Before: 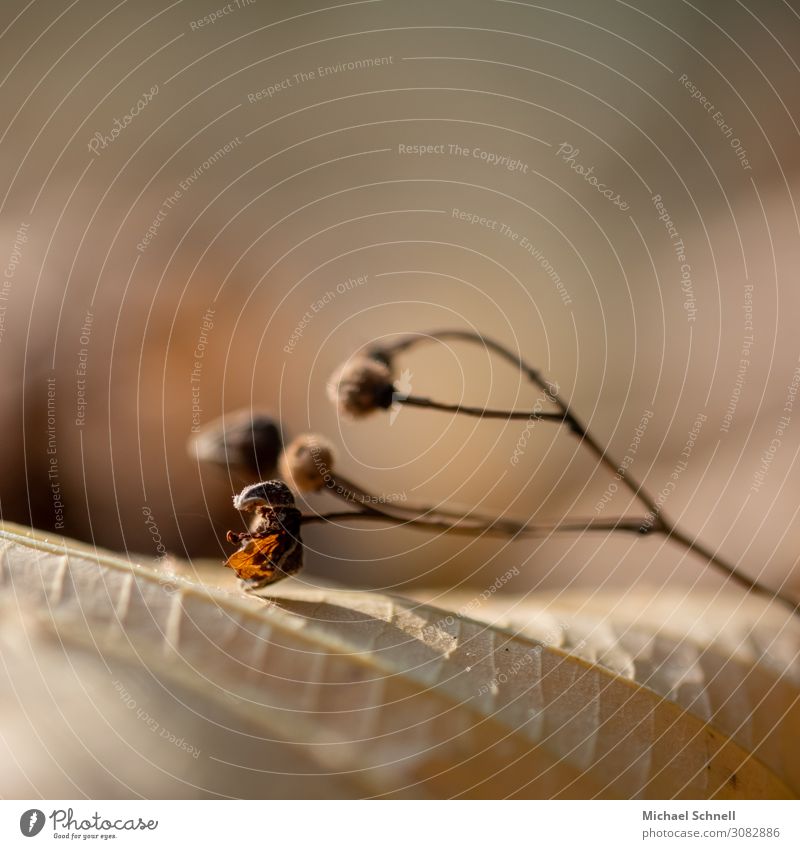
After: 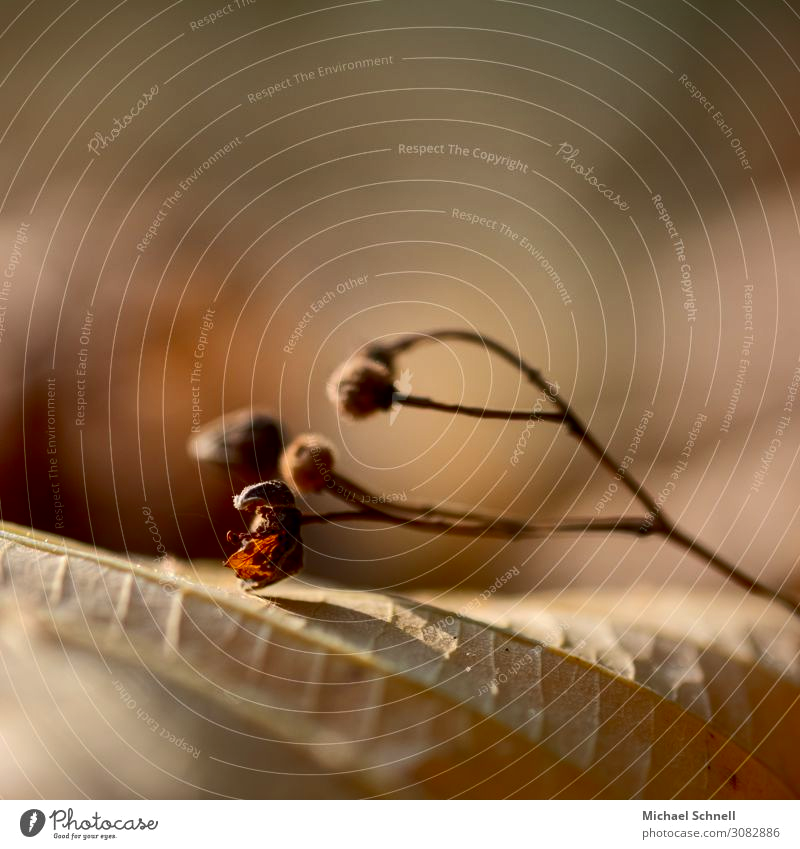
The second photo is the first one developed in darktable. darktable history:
exposure: exposure 0.084 EV, compensate highlight preservation false
shadows and highlights: on, module defaults
contrast brightness saturation: contrast 0.216, brightness -0.194, saturation 0.23
base curve: preserve colors none
